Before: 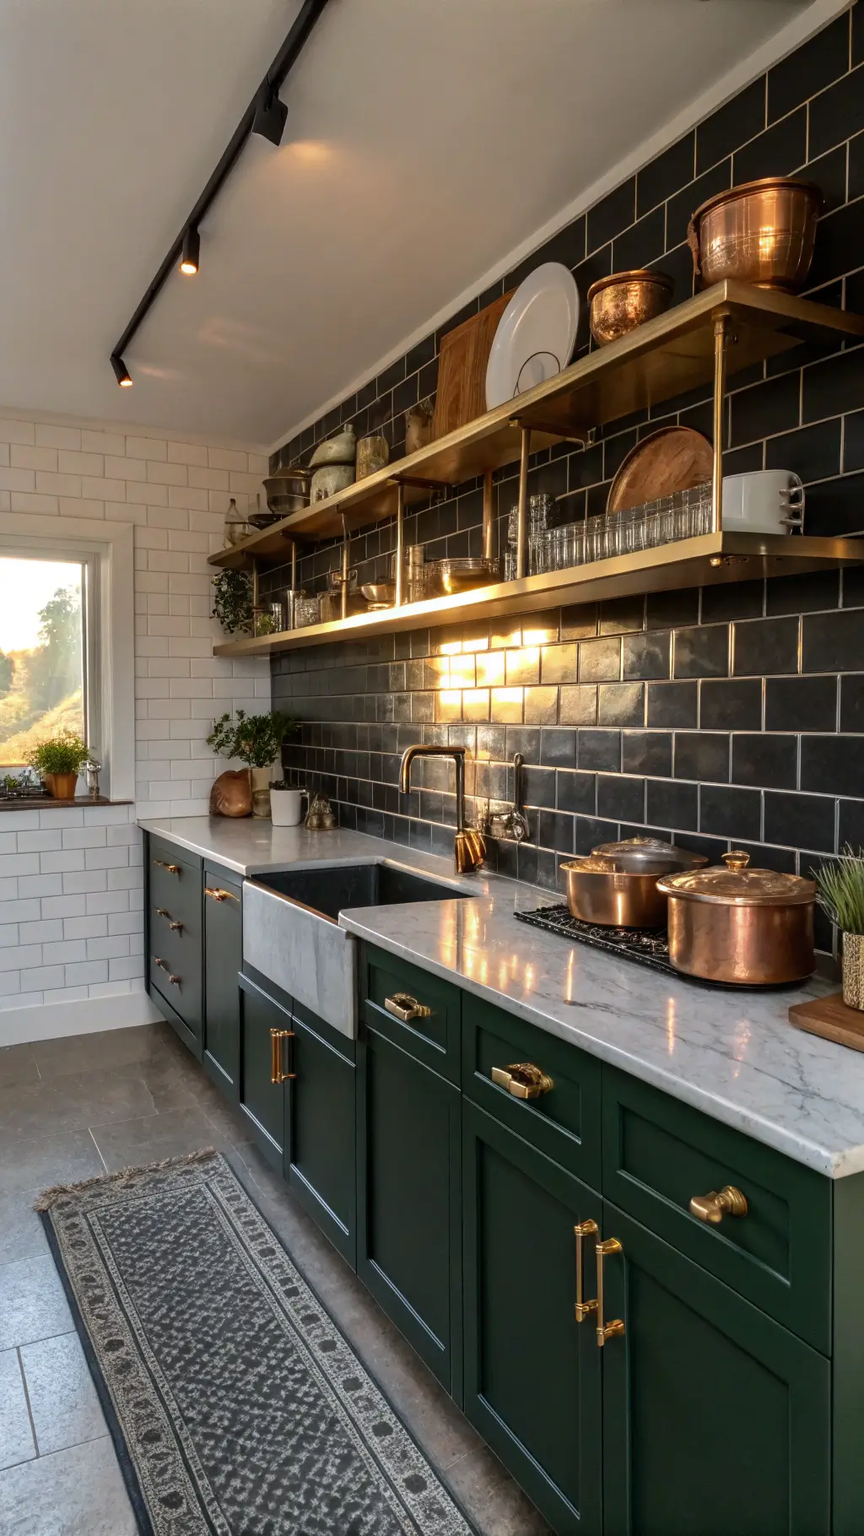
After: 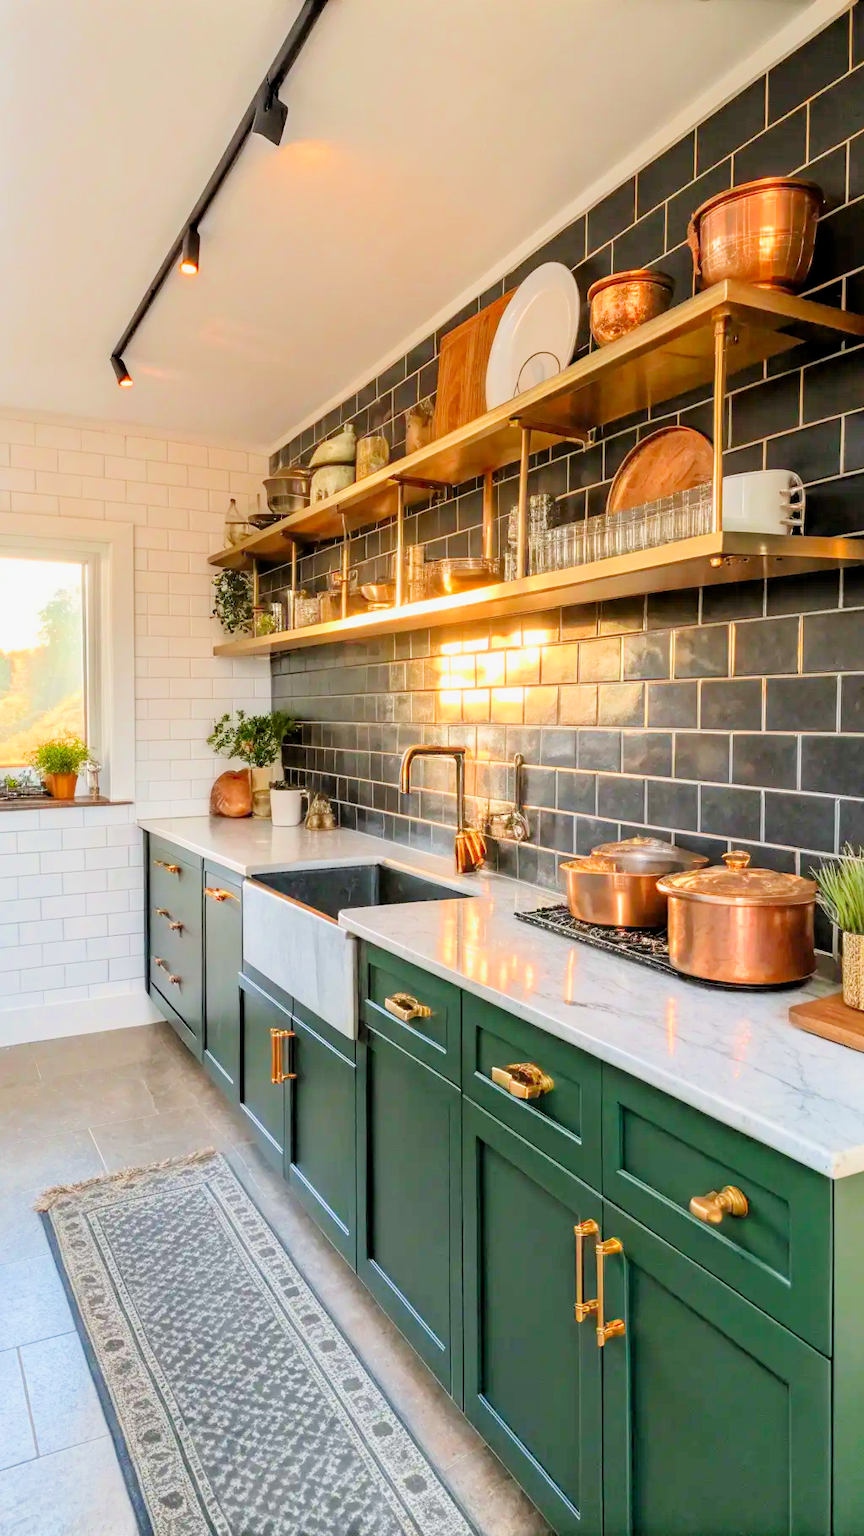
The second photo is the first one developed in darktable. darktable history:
filmic rgb: middle gray luminance 3.44%, black relative exposure -5.92 EV, white relative exposure 6.33 EV, threshold 6 EV, dynamic range scaling 22.4%, target black luminance 0%, hardness 2.33, latitude 45.85%, contrast 0.78, highlights saturation mix 100%, shadows ↔ highlights balance 0.033%, add noise in highlights 0, preserve chrominance max RGB, color science v3 (2019), use custom middle-gray values true, iterations of high-quality reconstruction 0, contrast in highlights soft, enable highlight reconstruction true
contrast brightness saturation: contrast 0.09, saturation 0.28
